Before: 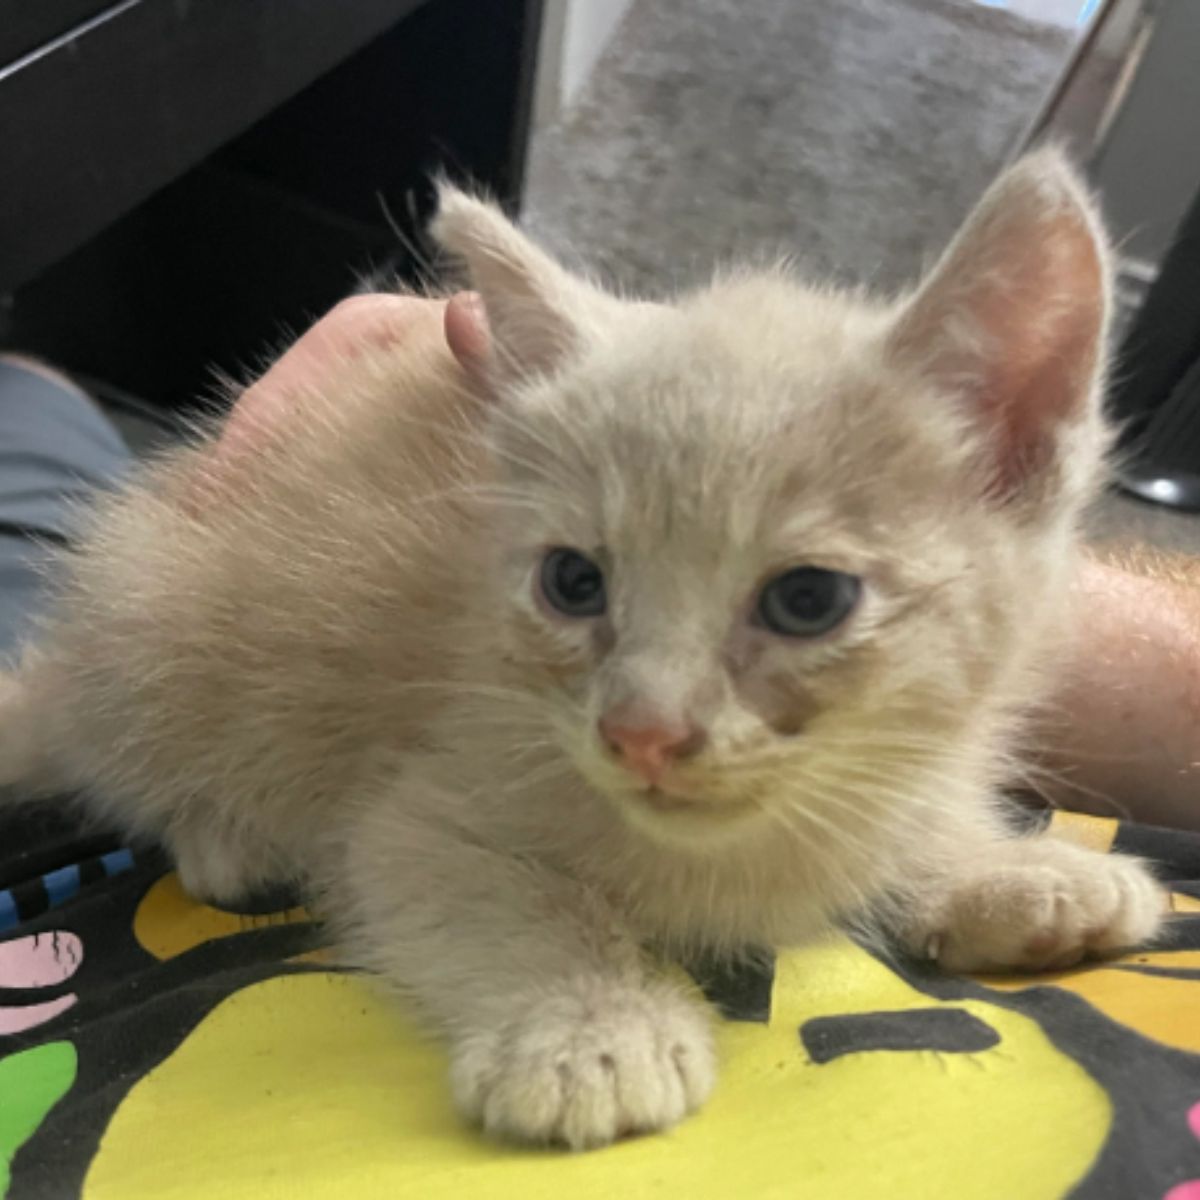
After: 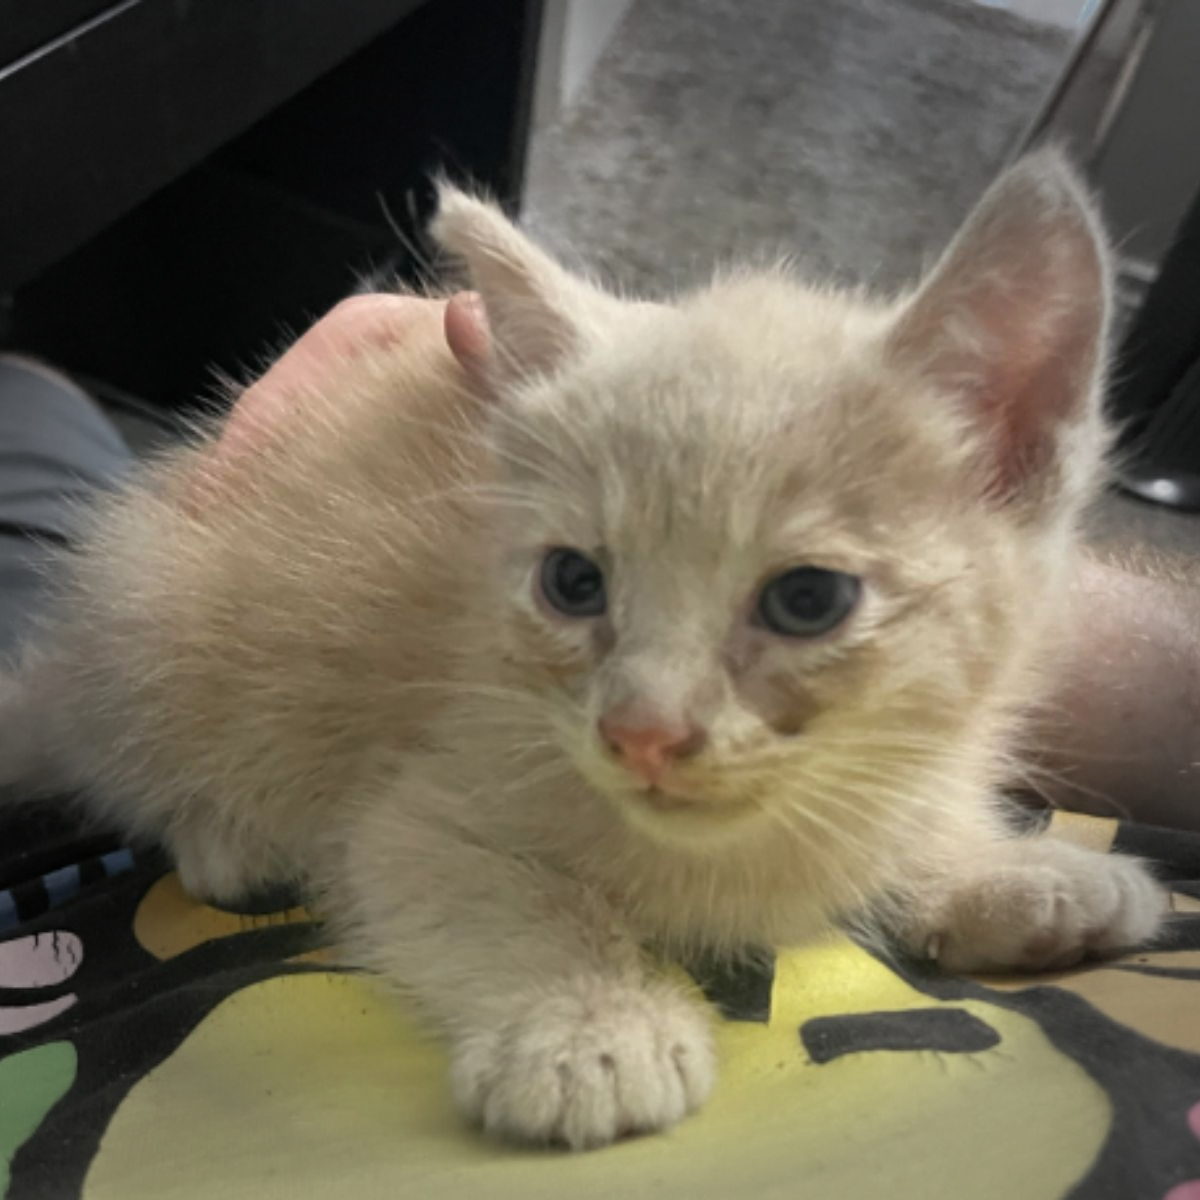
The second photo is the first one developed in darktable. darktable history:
vignetting: fall-off start 68.72%, fall-off radius 30.47%, width/height ratio 0.994, shape 0.859, unbound false
